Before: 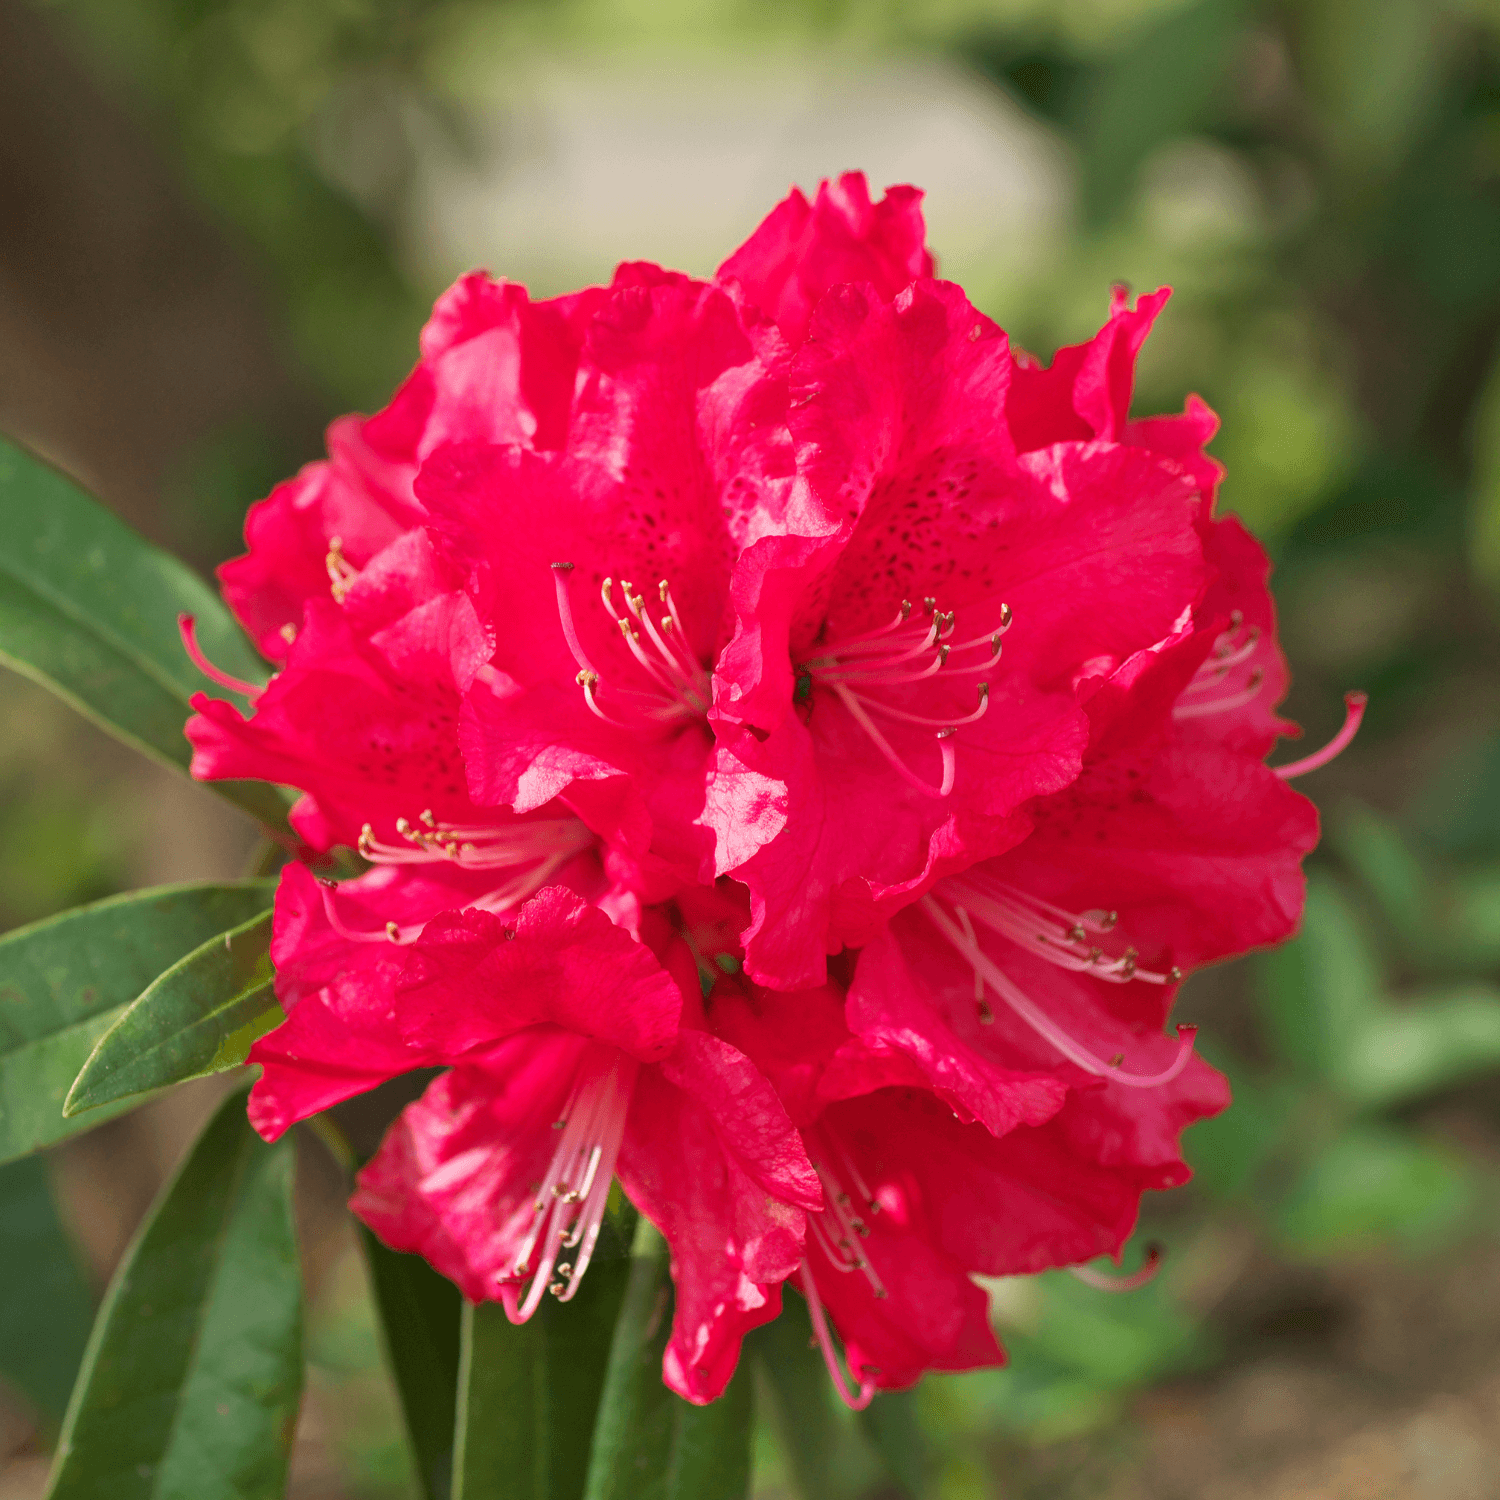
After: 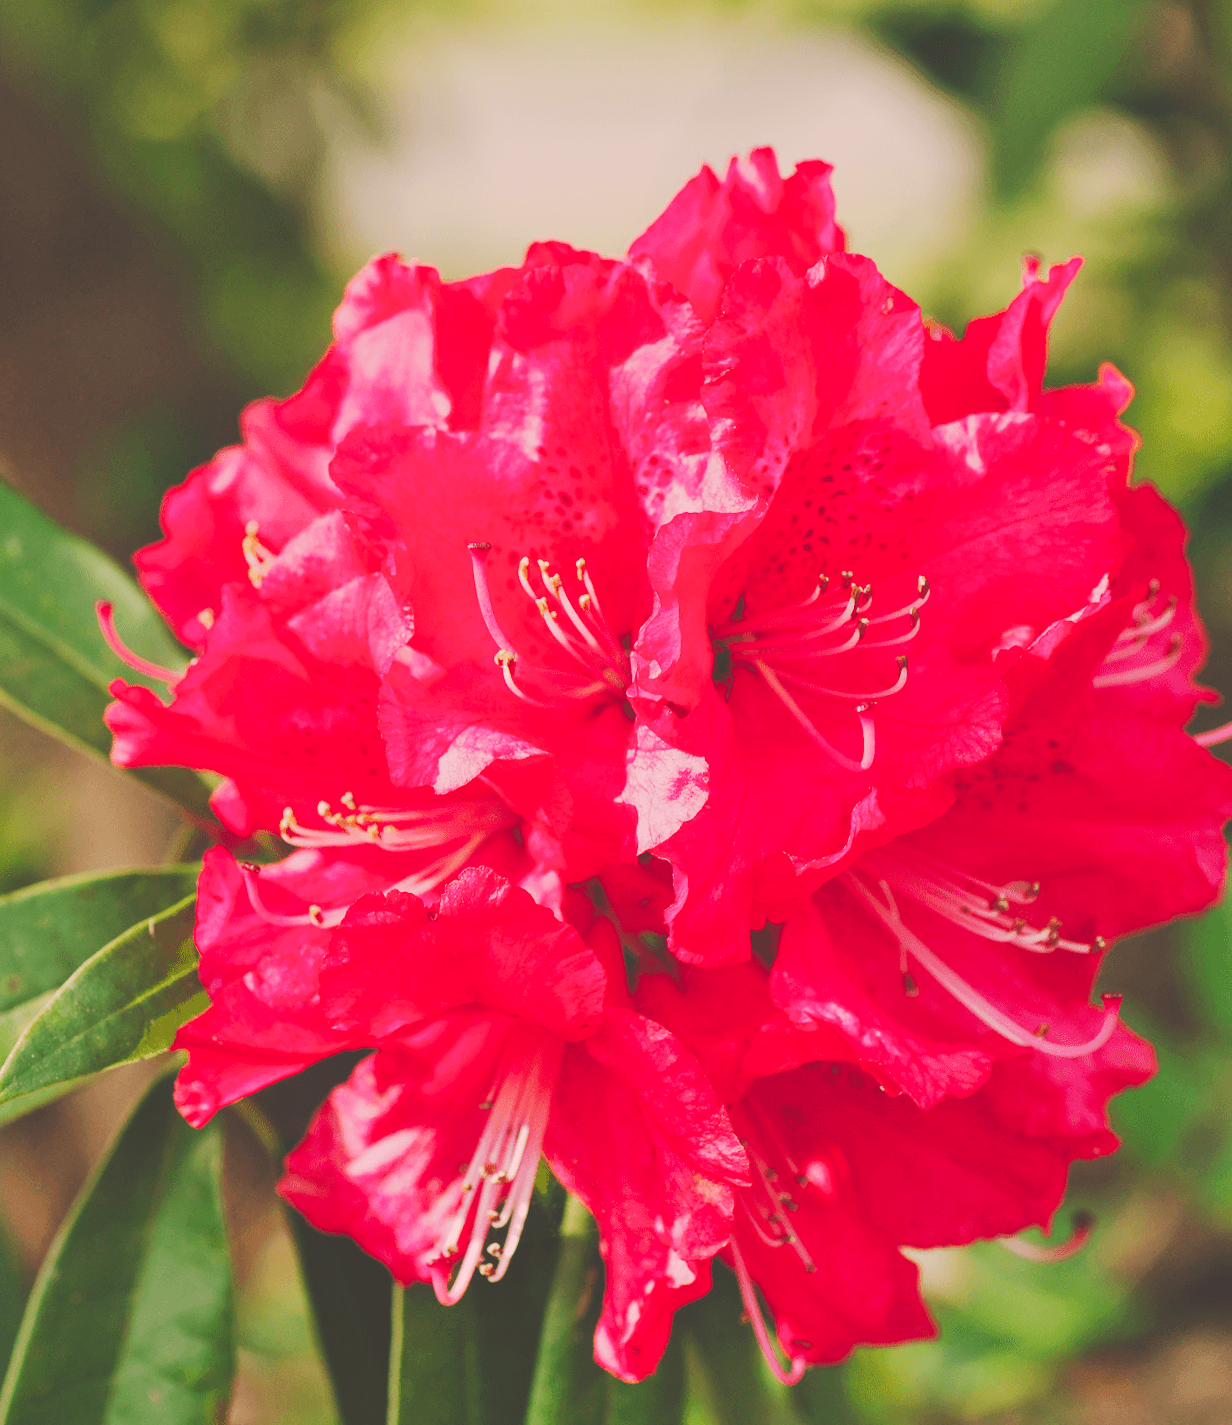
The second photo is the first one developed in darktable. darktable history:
crop and rotate: angle 1.03°, left 4.547%, top 0.698%, right 11.845%, bottom 2.576%
color correction: highlights a* 7.83, highlights b* 3.74
tone curve: curves: ch0 [(0, 0) (0.003, 0.219) (0.011, 0.219) (0.025, 0.223) (0.044, 0.226) (0.069, 0.232) (0.1, 0.24) (0.136, 0.245) (0.177, 0.257) (0.224, 0.281) (0.277, 0.324) (0.335, 0.392) (0.399, 0.484) (0.468, 0.585) (0.543, 0.672) (0.623, 0.741) (0.709, 0.788) (0.801, 0.835) (0.898, 0.878) (1, 1)], preserve colors none
